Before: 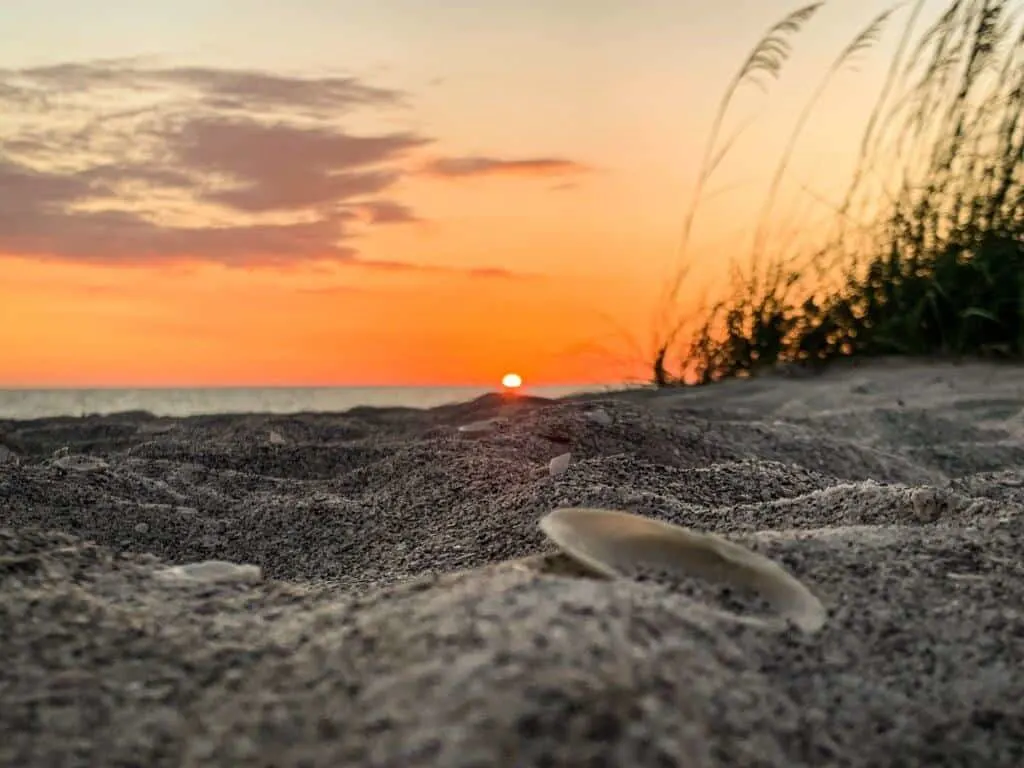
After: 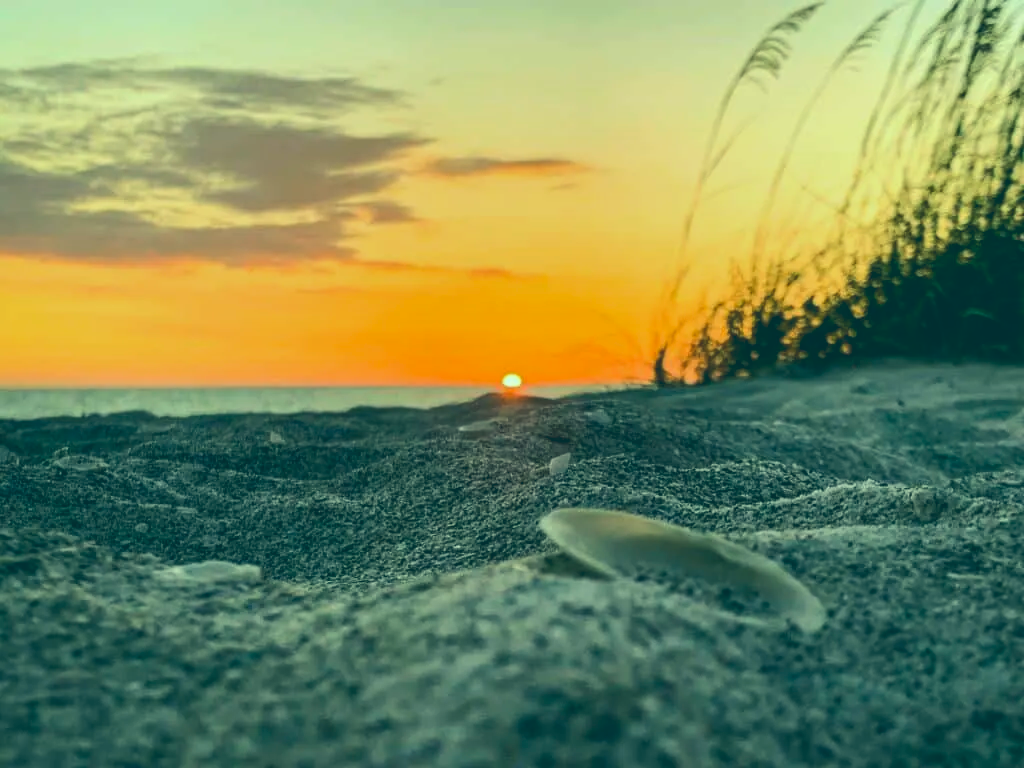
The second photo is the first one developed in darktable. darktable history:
shadows and highlights: shadows 29.37, highlights -29.18, low approximation 0.01, soften with gaussian
contrast brightness saturation: contrast -0.293
color correction: highlights a* -19.74, highlights b* 9.8, shadows a* -20.31, shadows b* -11.43
tone equalizer: -8 EV -0.748 EV, -7 EV -0.682 EV, -6 EV -0.587 EV, -5 EV -0.392 EV, -3 EV 0.399 EV, -2 EV 0.6 EV, -1 EV 0.701 EV, +0 EV 0.734 EV, edges refinement/feathering 500, mask exposure compensation -1.57 EV, preserve details no
